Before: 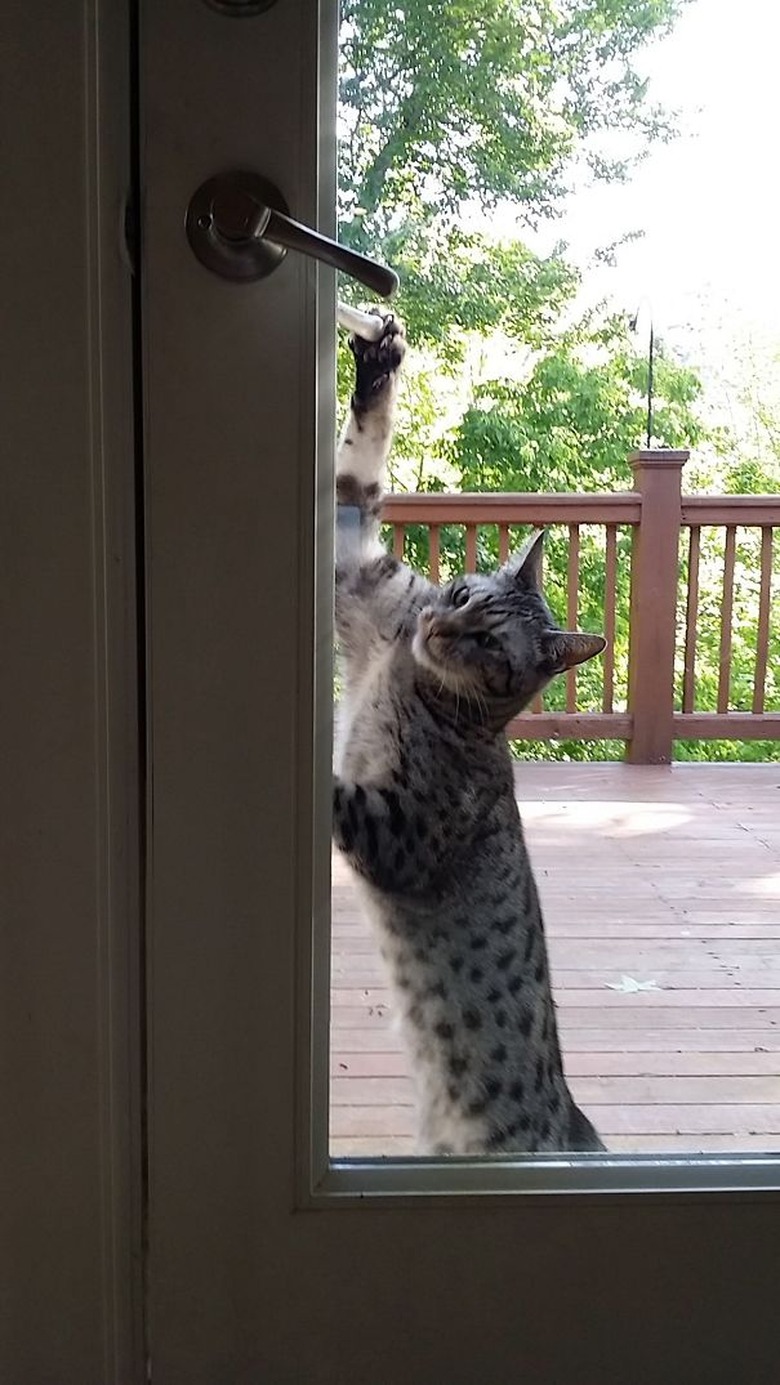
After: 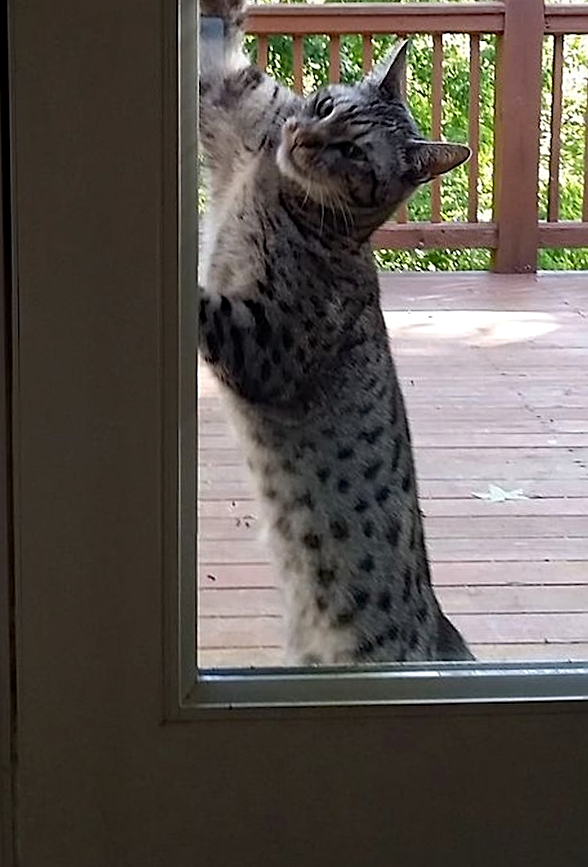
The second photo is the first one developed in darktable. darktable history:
haze removal: compatibility mode true, adaptive false
rotate and perspective: rotation -0.45°, automatic cropping original format, crop left 0.008, crop right 0.992, crop top 0.012, crop bottom 0.988
sharpen: on, module defaults
crop and rotate: left 17.299%, top 35.115%, right 7.015%, bottom 1.024%
